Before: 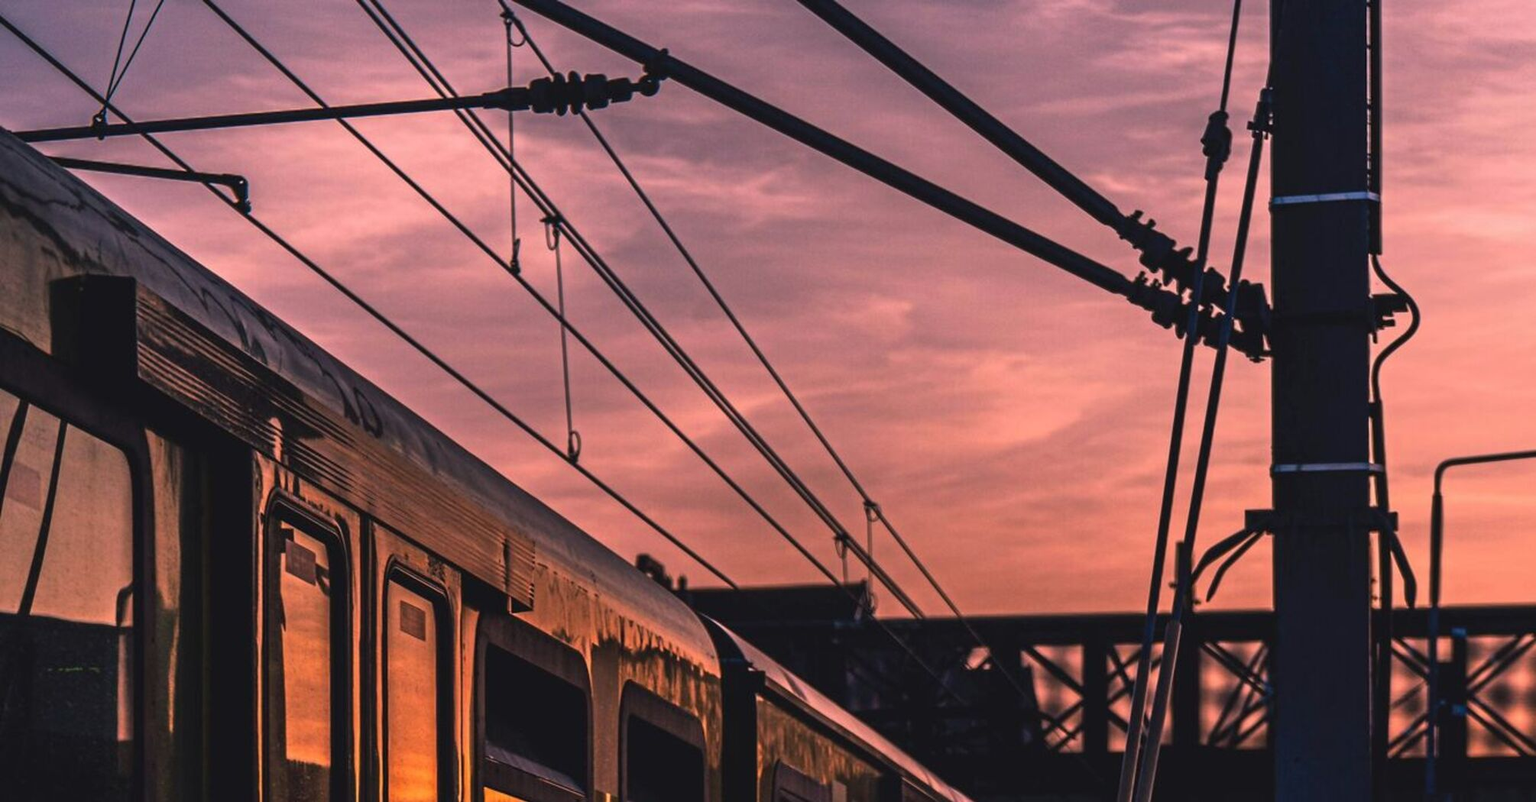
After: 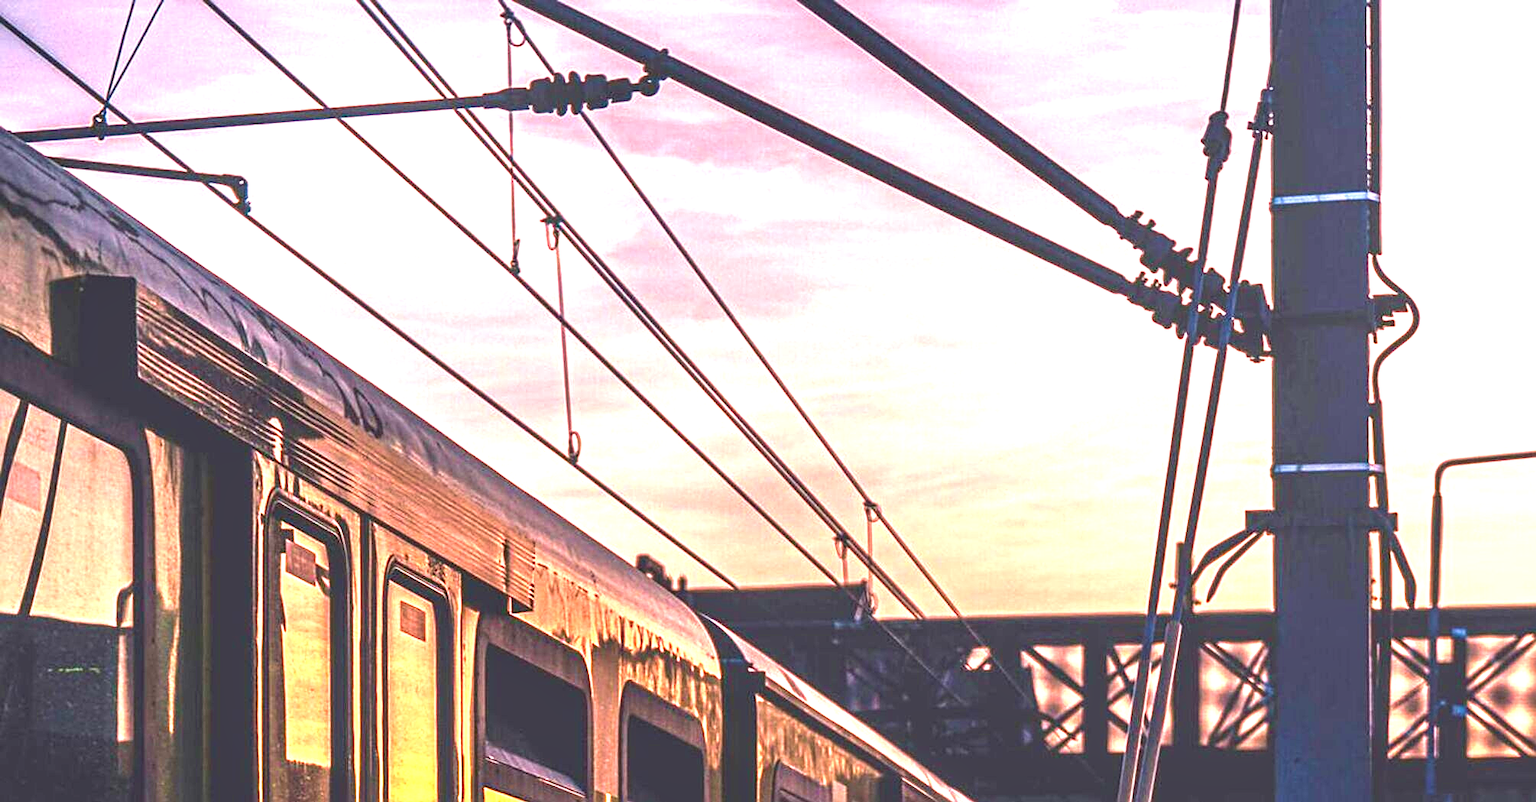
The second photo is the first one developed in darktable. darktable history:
exposure: black level correction 0, exposure 2.334 EV, compensate highlight preservation false
sharpen: on, module defaults
velvia: strength 29.86%
local contrast: on, module defaults
